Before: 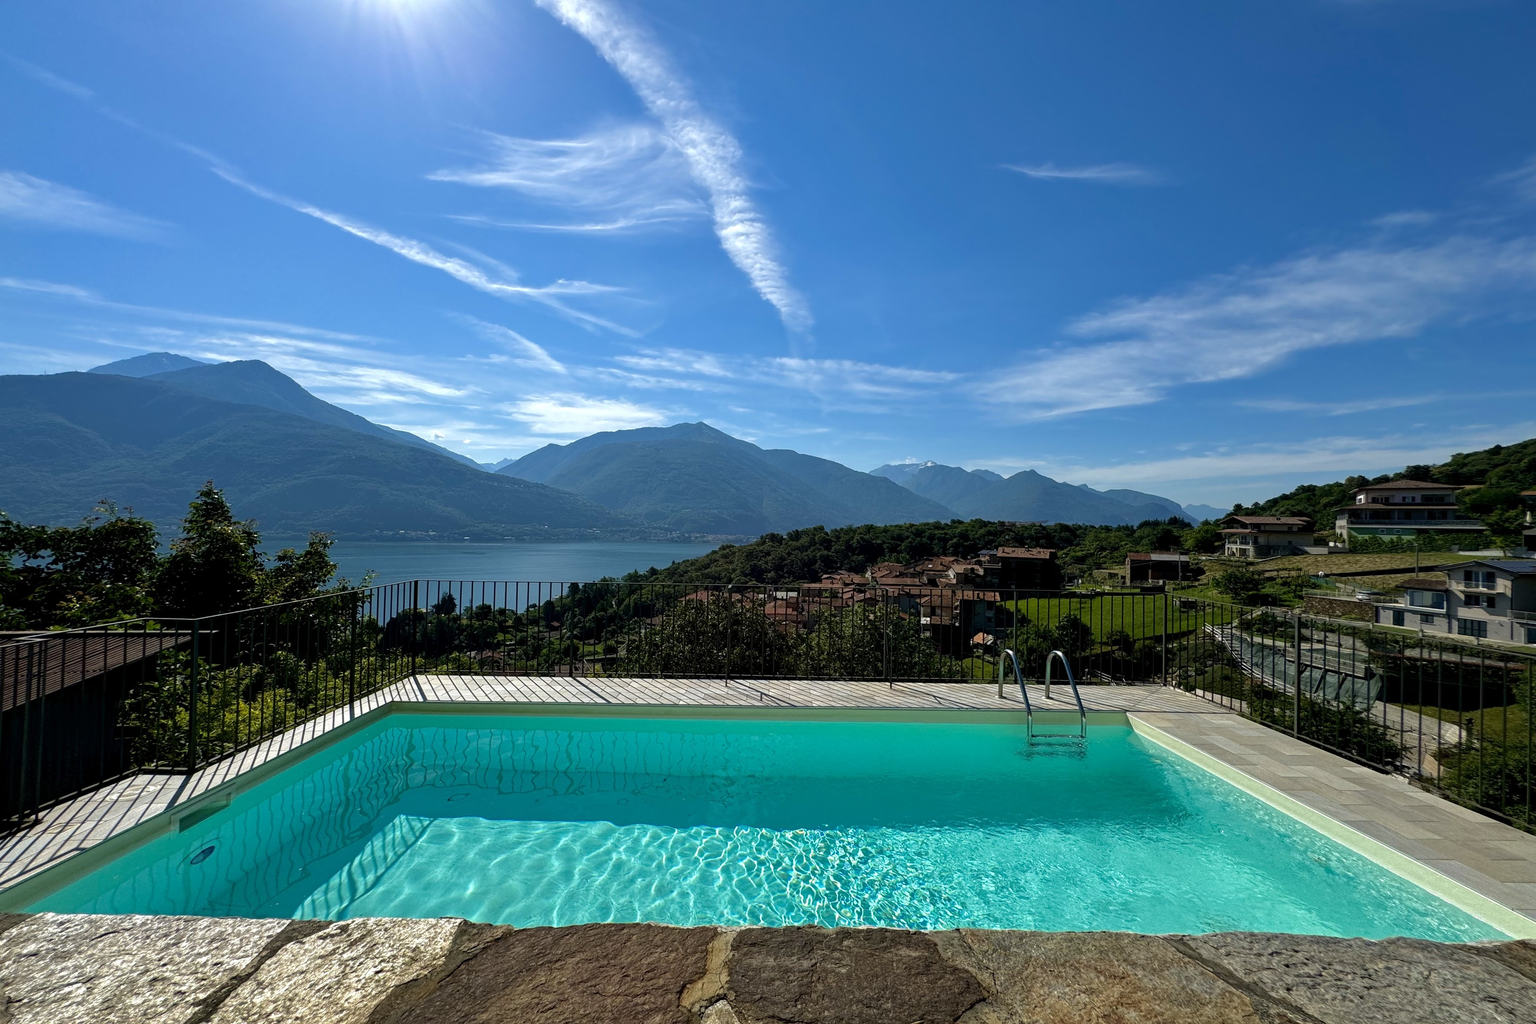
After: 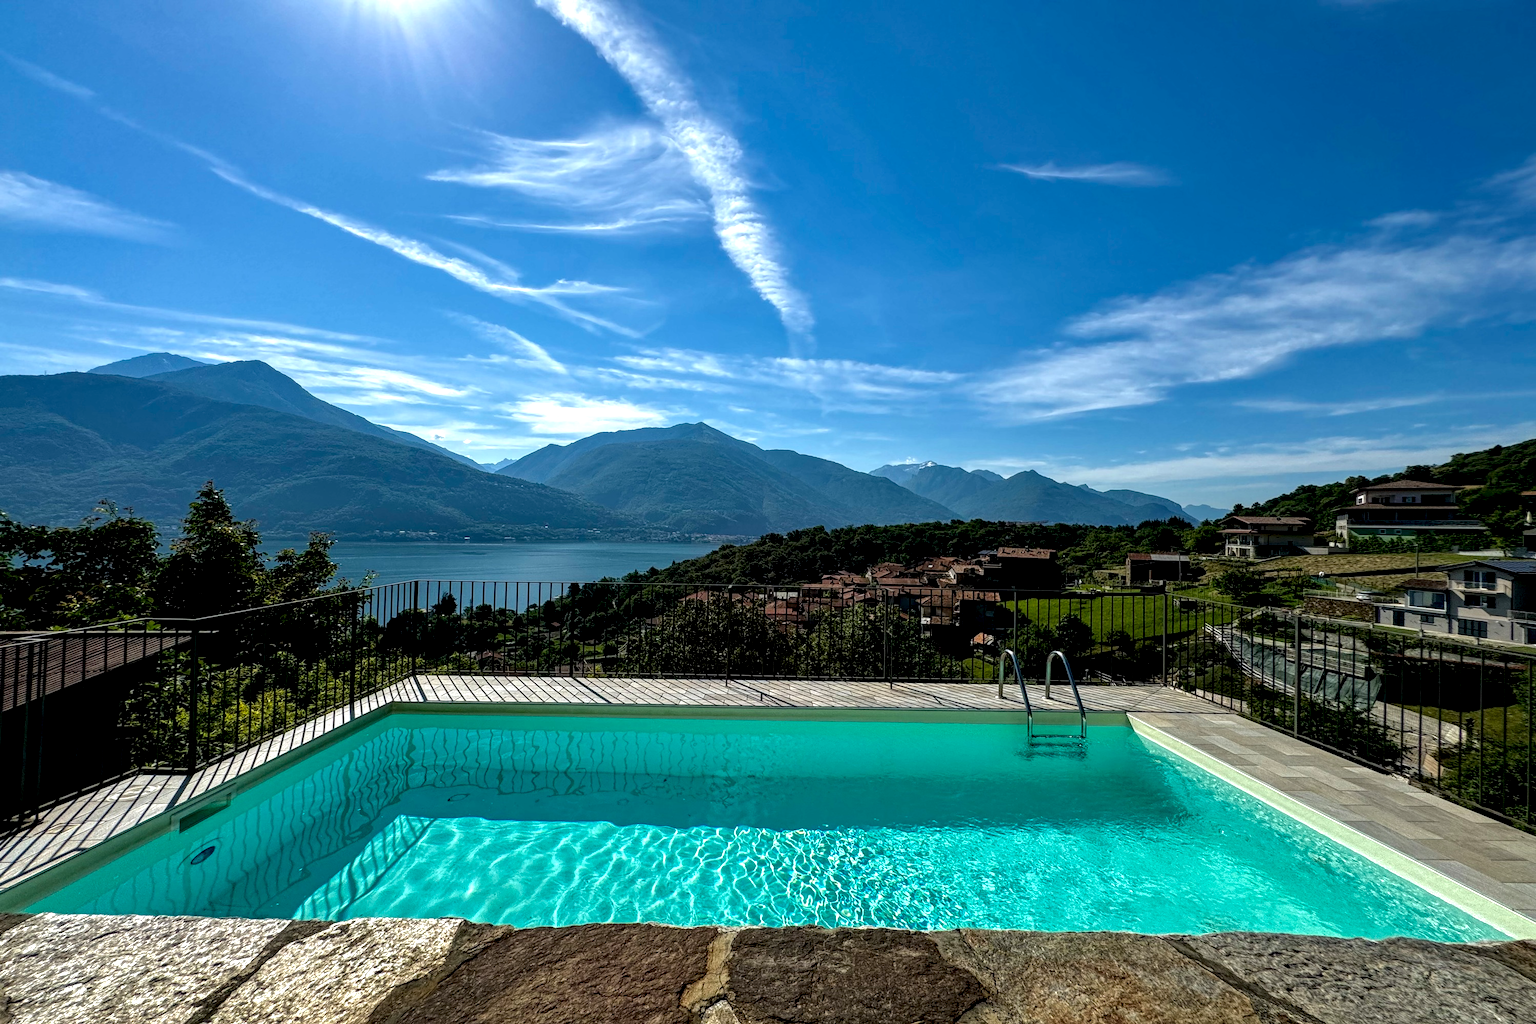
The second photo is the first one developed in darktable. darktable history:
local contrast: highlights 60%, shadows 60%, detail 160%
